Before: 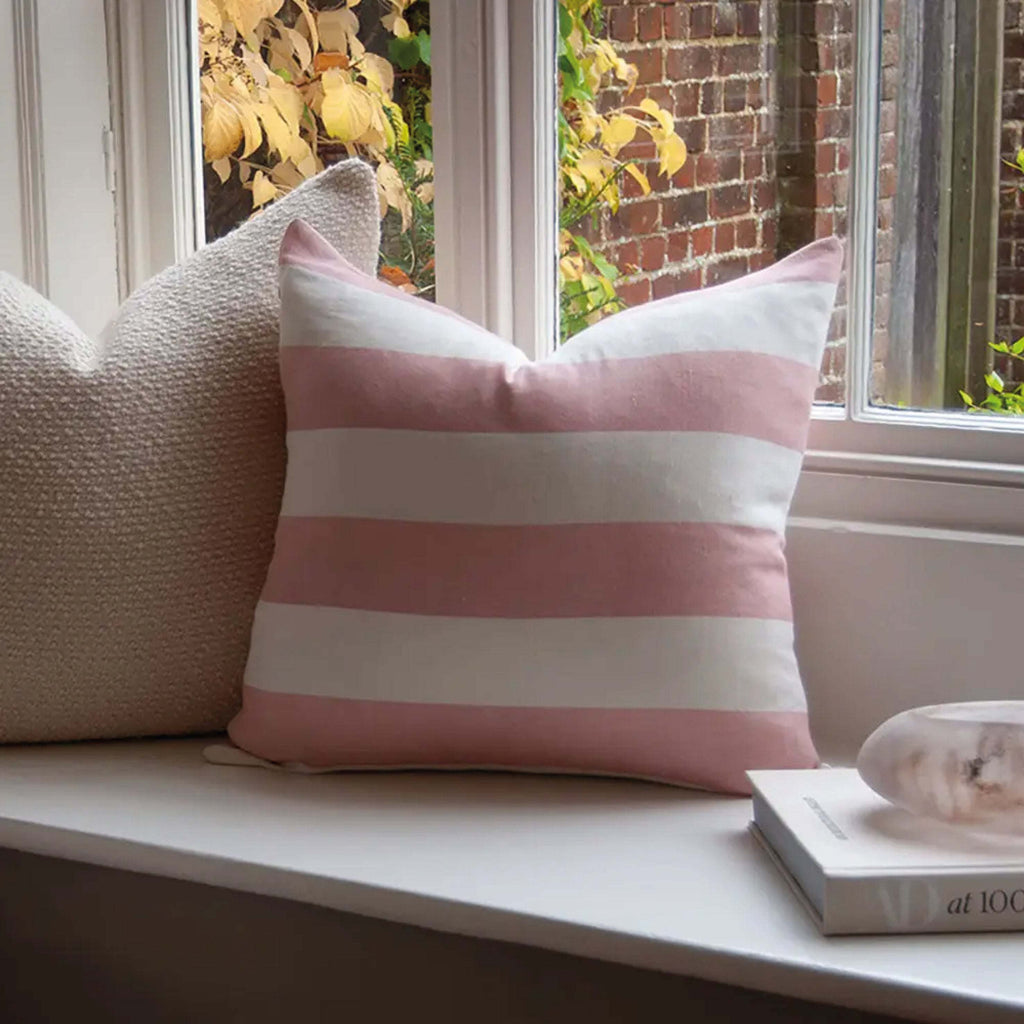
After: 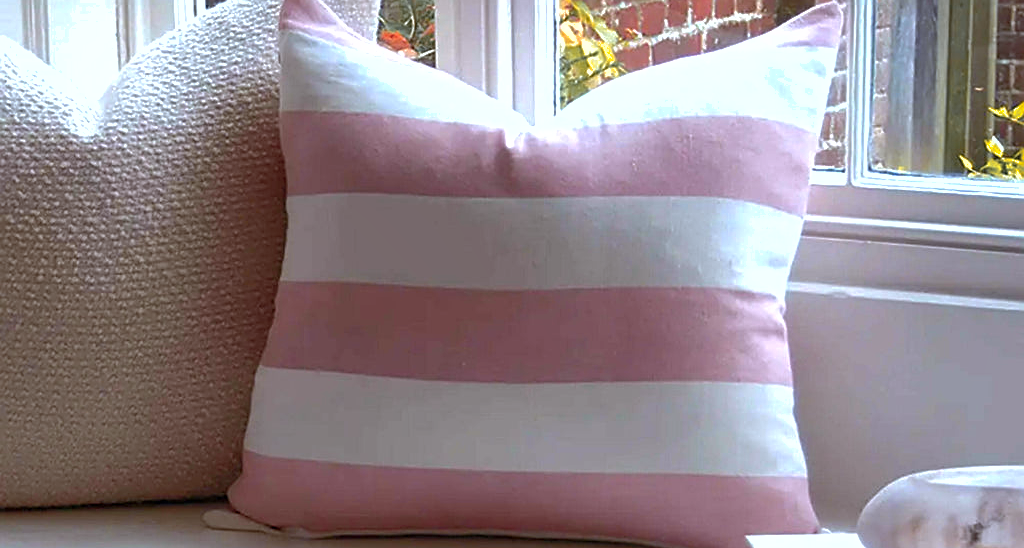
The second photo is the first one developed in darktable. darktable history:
color zones: curves: ch1 [(0.263, 0.53) (0.376, 0.287) (0.487, 0.512) (0.748, 0.547) (1, 0.513)]; ch2 [(0.262, 0.45) (0.751, 0.477)], mix 31.98%
sharpen: on, module defaults
color balance: contrast 10%
white balance: red 0.924, blue 1.095
exposure: black level correction 0.001, exposure 0.5 EV, compensate exposure bias true, compensate highlight preservation false
crop and rotate: top 23.043%, bottom 23.437%
shadows and highlights: on, module defaults
